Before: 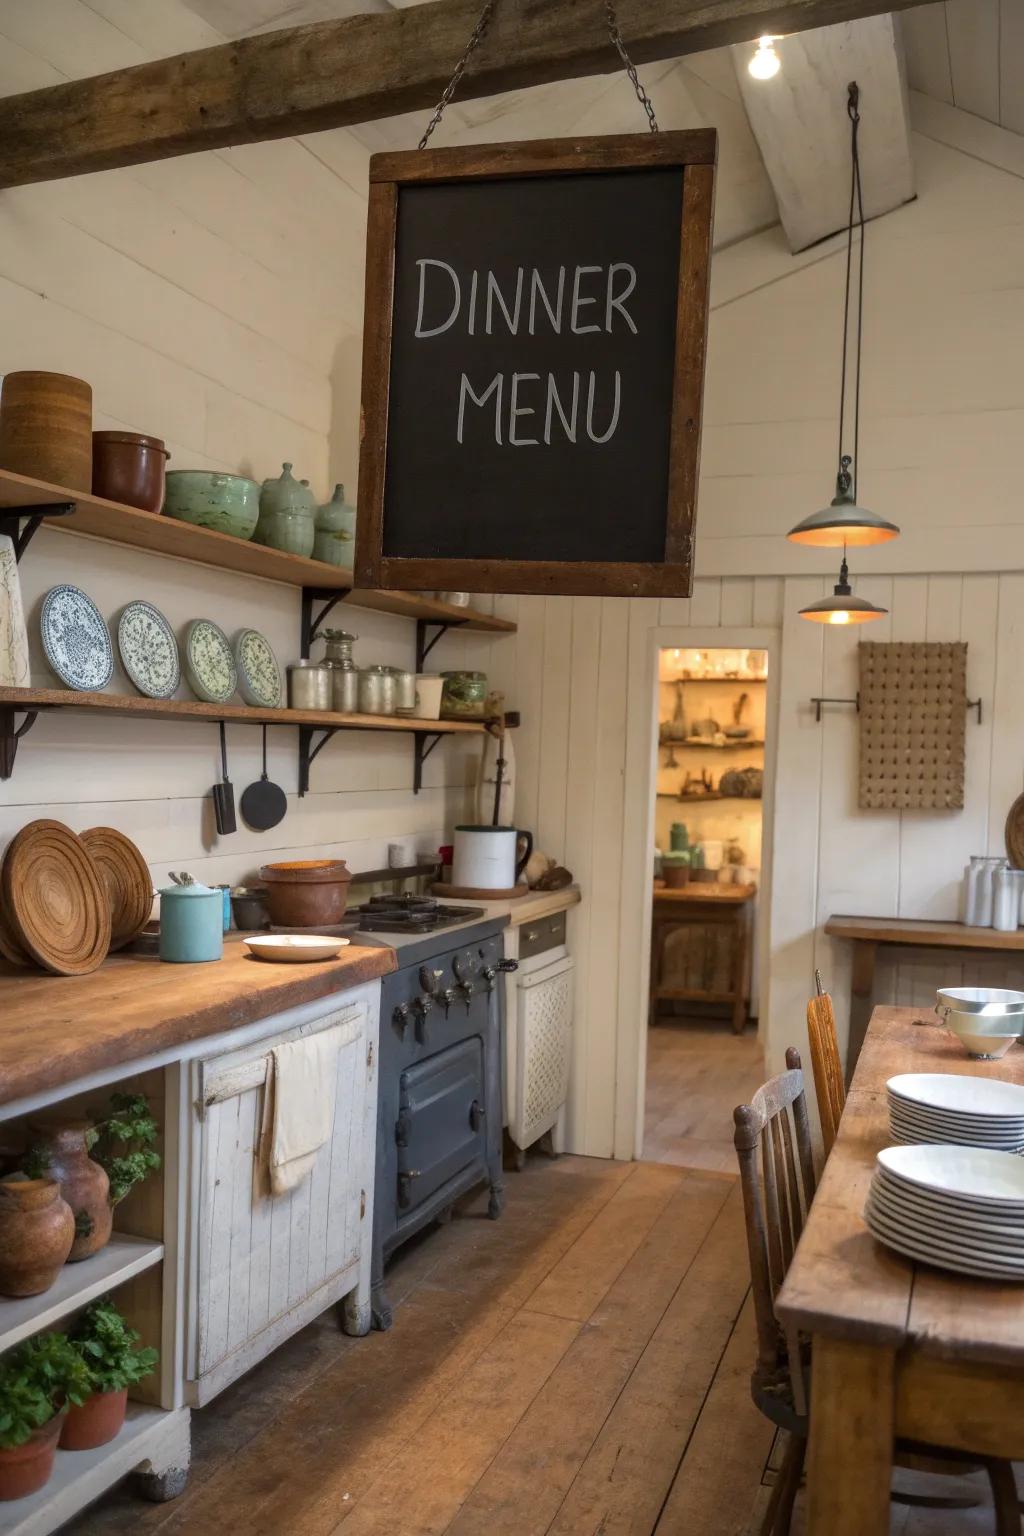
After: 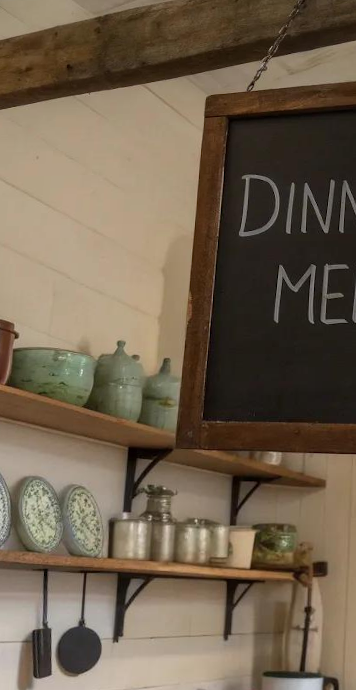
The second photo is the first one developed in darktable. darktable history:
crop and rotate: left 10.817%, top 0.062%, right 47.194%, bottom 53.626%
rotate and perspective: rotation 0.72°, lens shift (vertical) -0.352, lens shift (horizontal) -0.051, crop left 0.152, crop right 0.859, crop top 0.019, crop bottom 0.964
